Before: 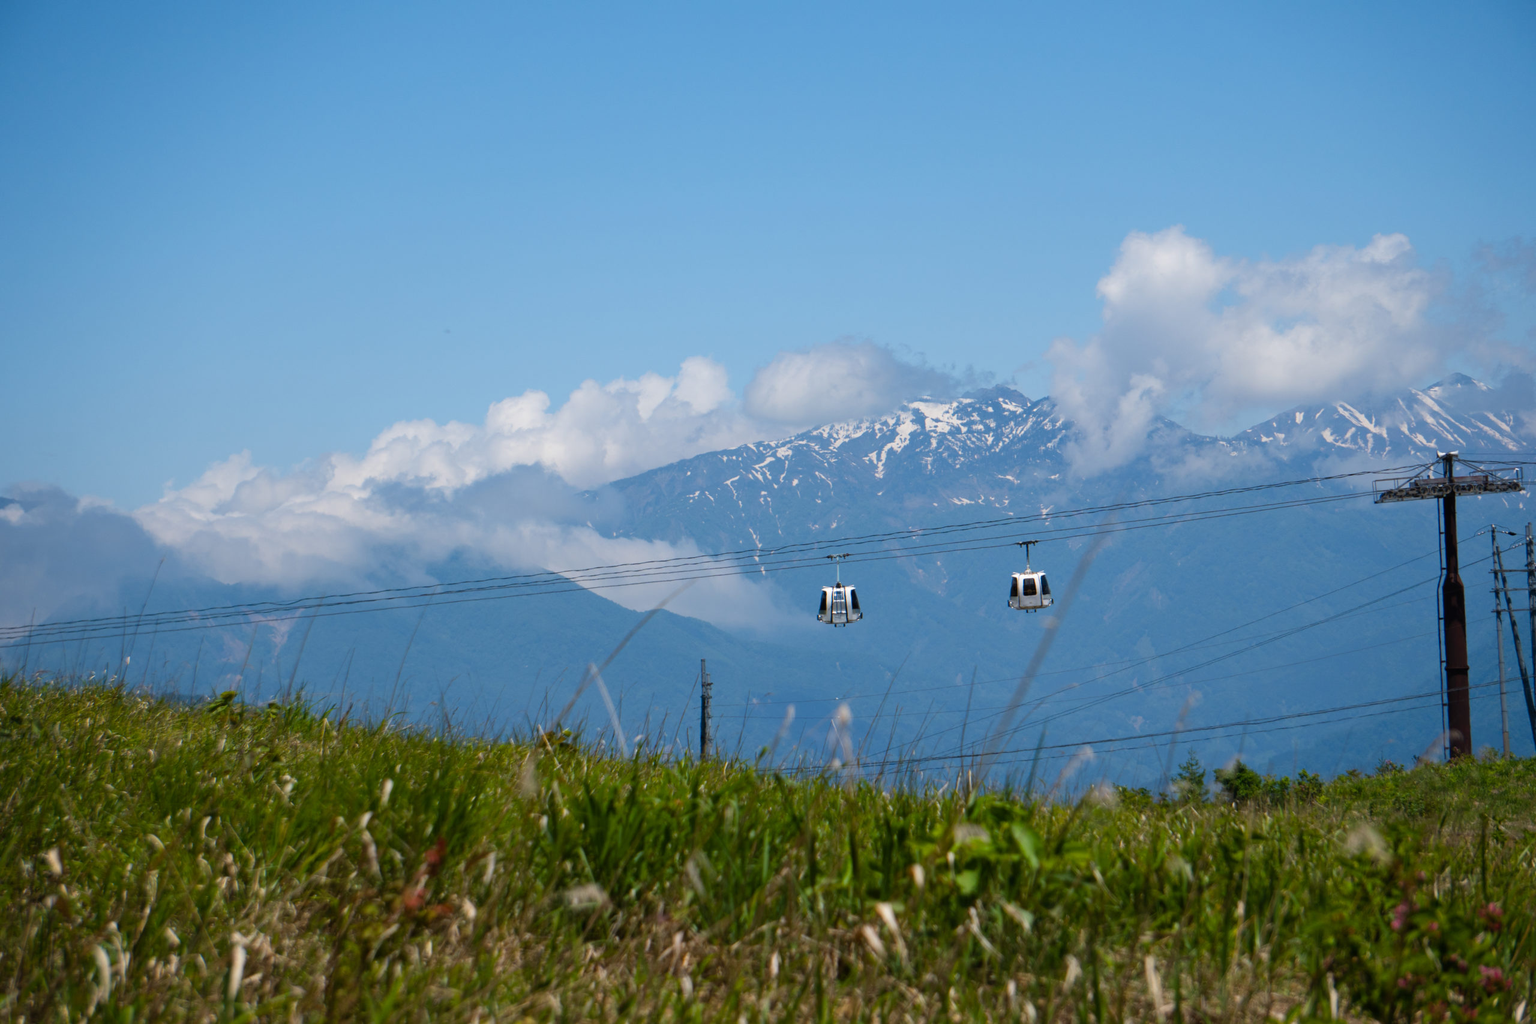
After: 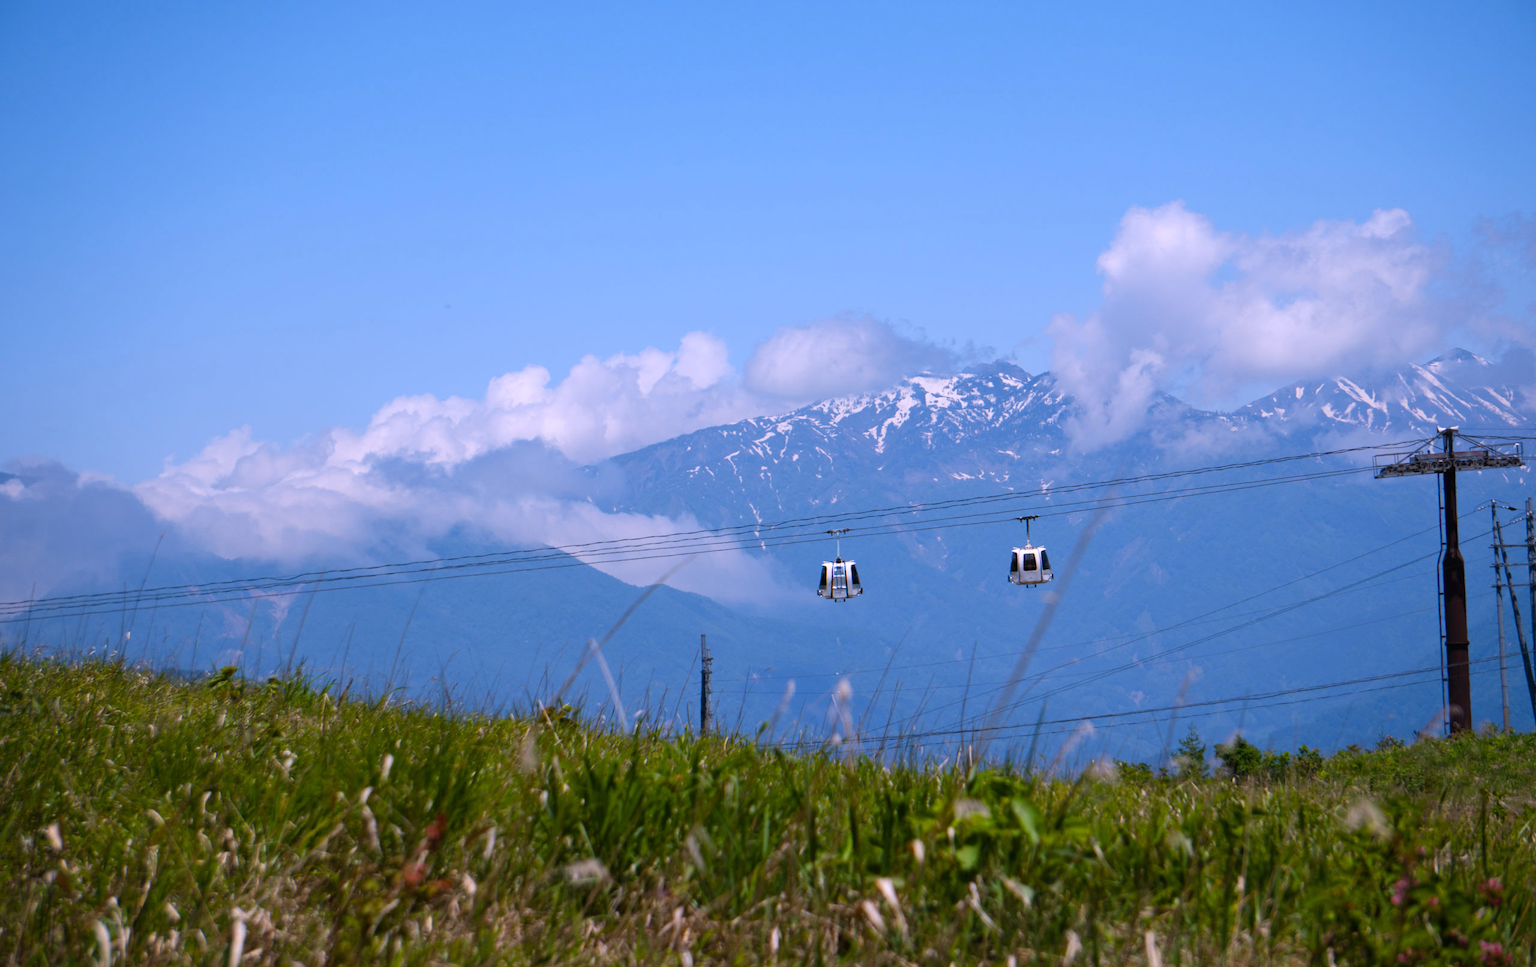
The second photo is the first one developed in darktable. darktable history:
crop and rotate: top 2.479%, bottom 3.018%
white balance: red 1.042, blue 1.17
